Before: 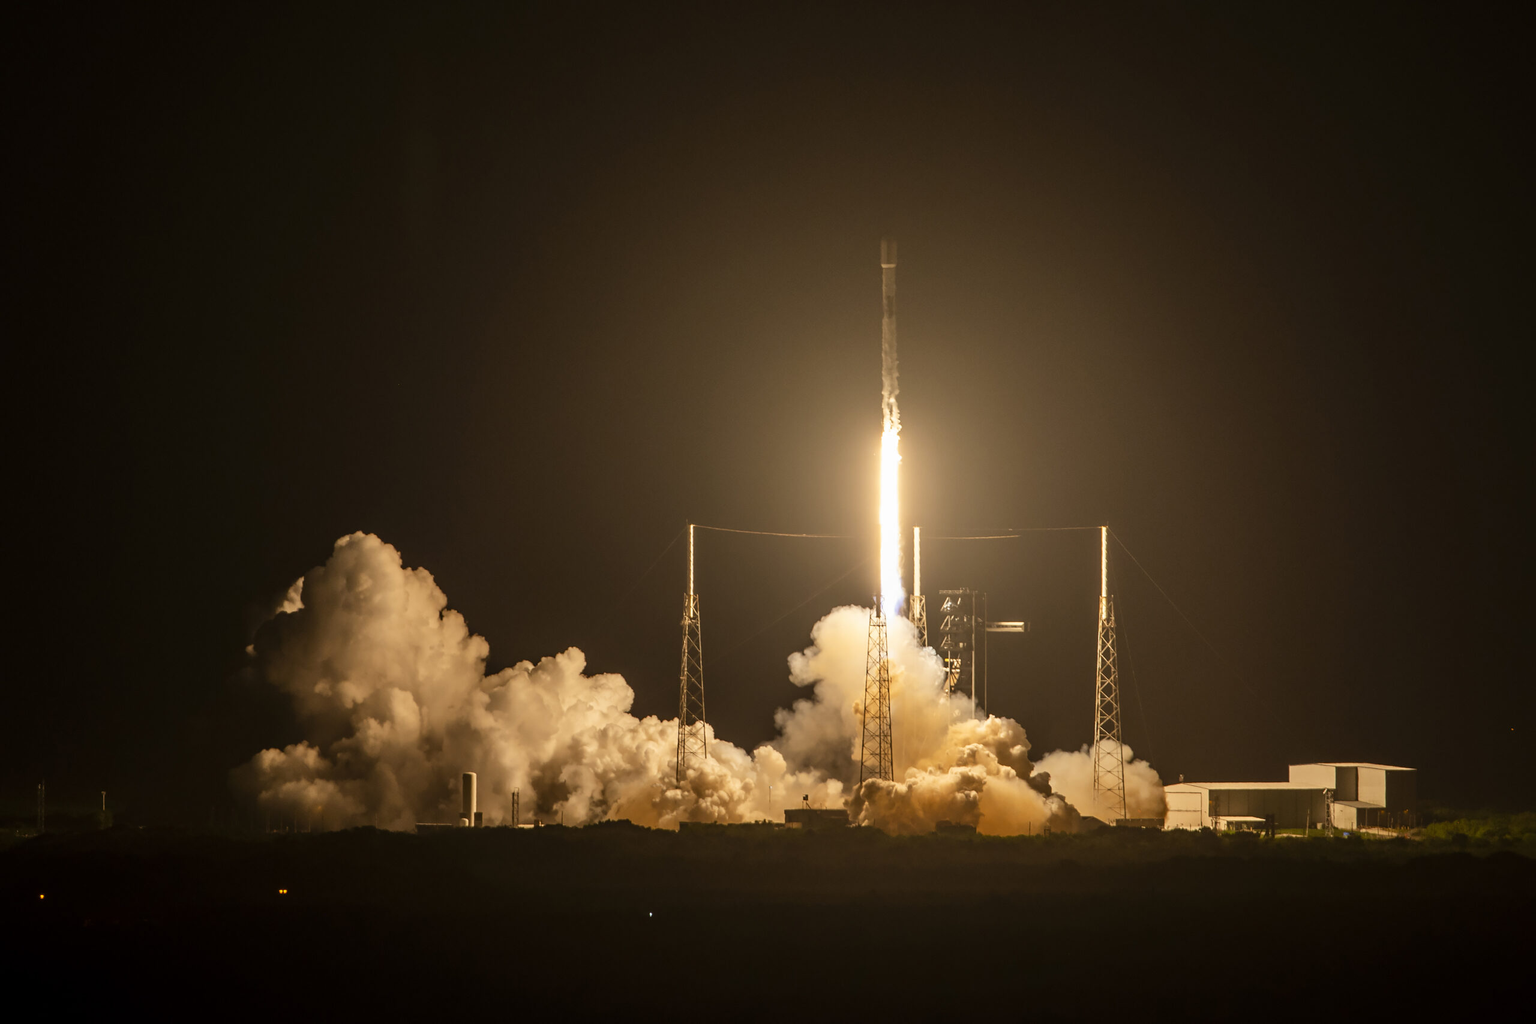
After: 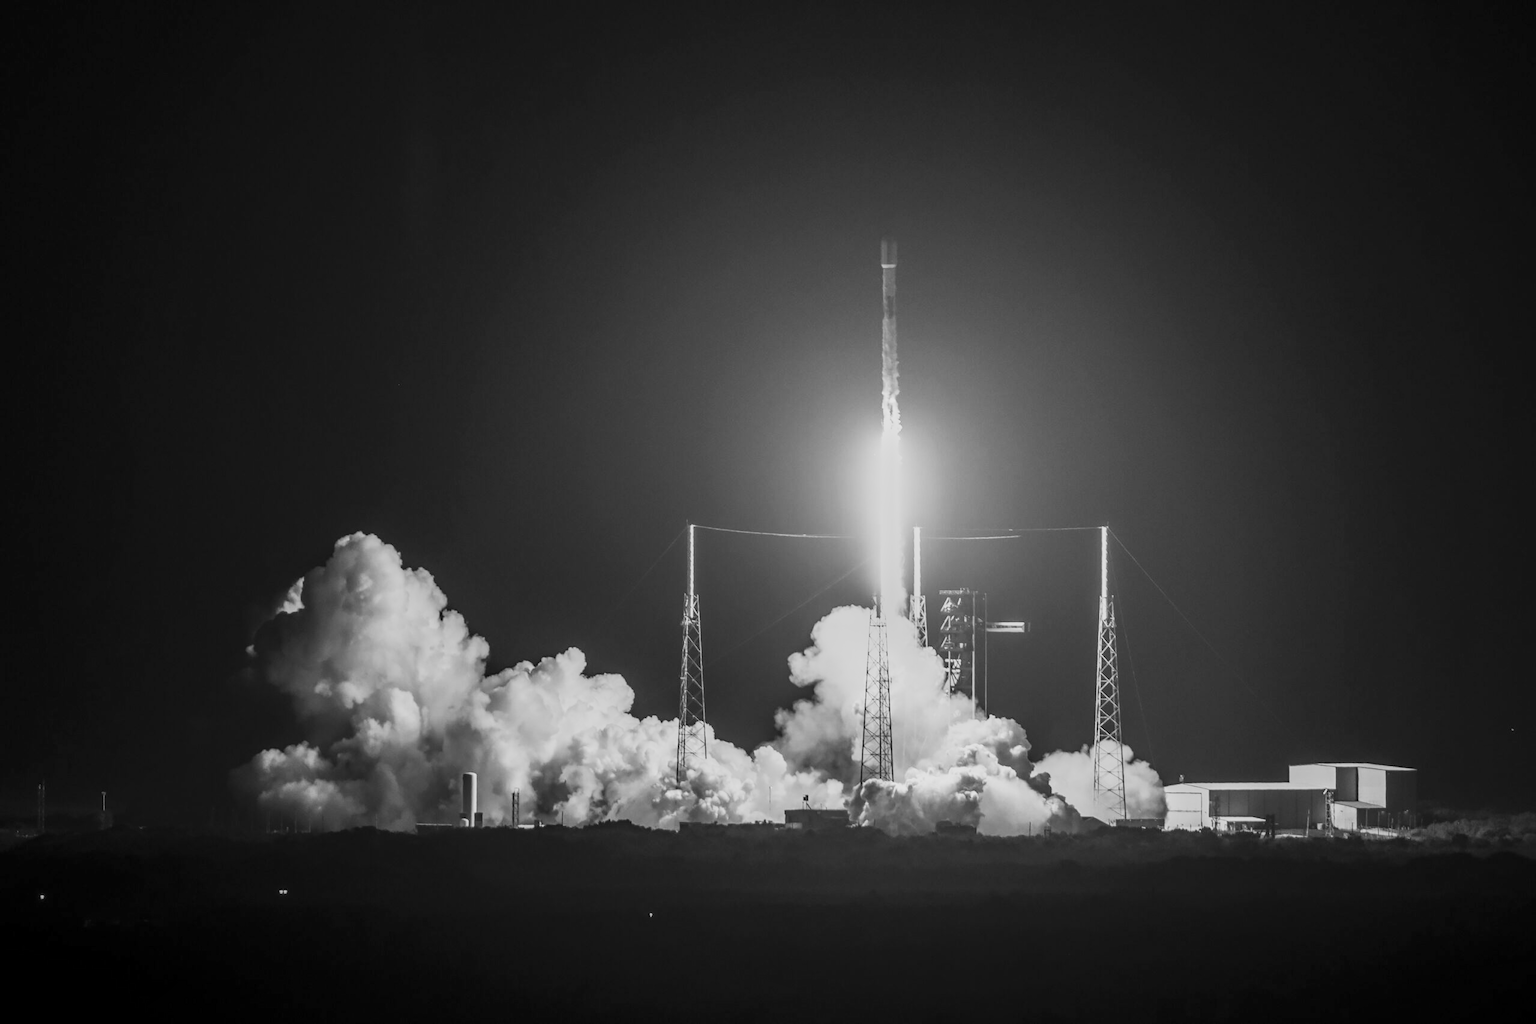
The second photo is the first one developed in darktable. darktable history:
exposure: exposure -0.151 EV, compensate highlight preservation false
local contrast: on, module defaults
base curve: curves: ch0 [(0, 0) (0.303, 0.277) (1, 1)]
monochrome: a 79.32, b 81.83, size 1.1
contrast brightness saturation: contrast 0.39, brightness 0.53
